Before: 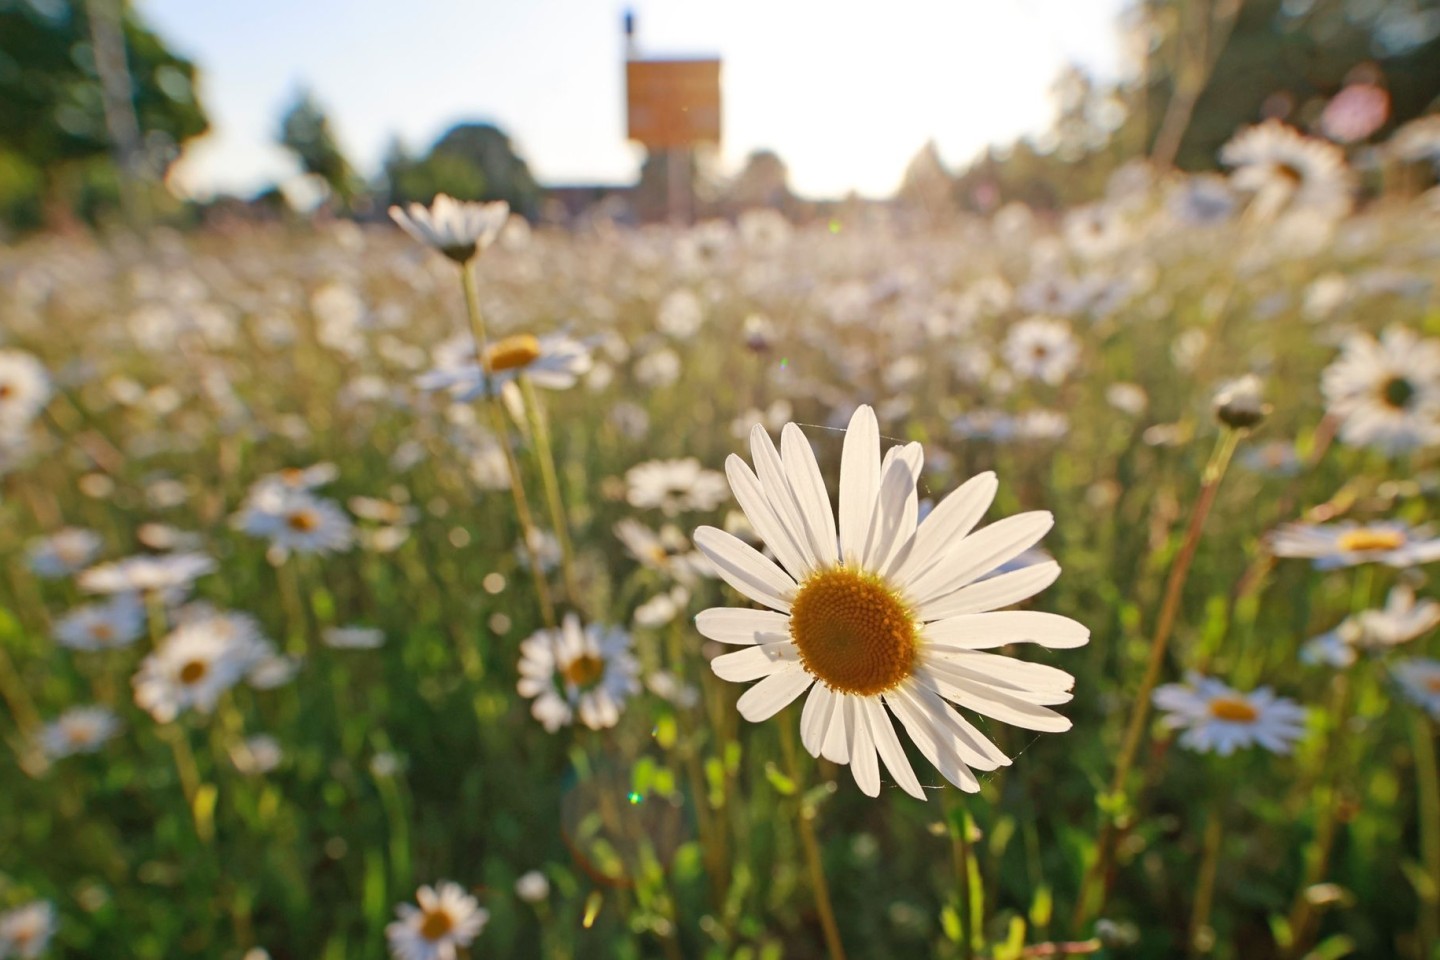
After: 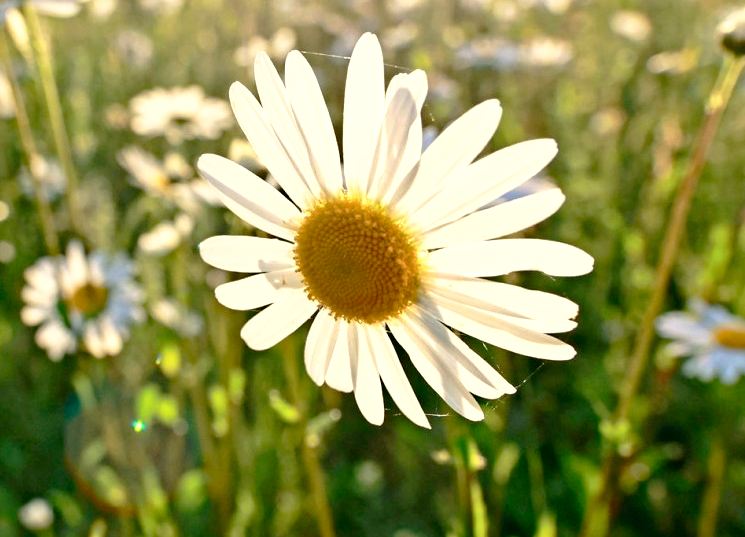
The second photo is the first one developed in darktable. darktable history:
crop: left 34.479%, top 38.822%, right 13.718%, bottom 5.172%
color correction: highlights a* -0.482, highlights b* 9.48, shadows a* -9.48, shadows b* 0.803
tone curve: curves: ch0 [(0, 0) (0.003, 0.007) (0.011, 0.011) (0.025, 0.021) (0.044, 0.04) (0.069, 0.07) (0.1, 0.129) (0.136, 0.187) (0.177, 0.254) (0.224, 0.325) (0.277, 0.398) (0.335, 0.461) (0.399, 0.513) (0.468, 0.571) (0.543, 0.624) (0.623, 0.69) (0.709, 0.777) (0.801, 0.86) (0.898, 0.953) (1, 1)], preserve colors none
tone equalizer: -8 EV -0.75 EV, -7 EV -0.7 EV, -6 EV -0.6 EV, -5 EV -0.4 EV, -3 EV 0.4 EV, -2 EV 0.6 EV, -1 EV 0.7 EV, +0 EV 0.75 EV, edges refinement/feathering 500, mask exposure compensation -1.57 EV, preserve details no
haze removal: compatibility mode true, adaptive false
